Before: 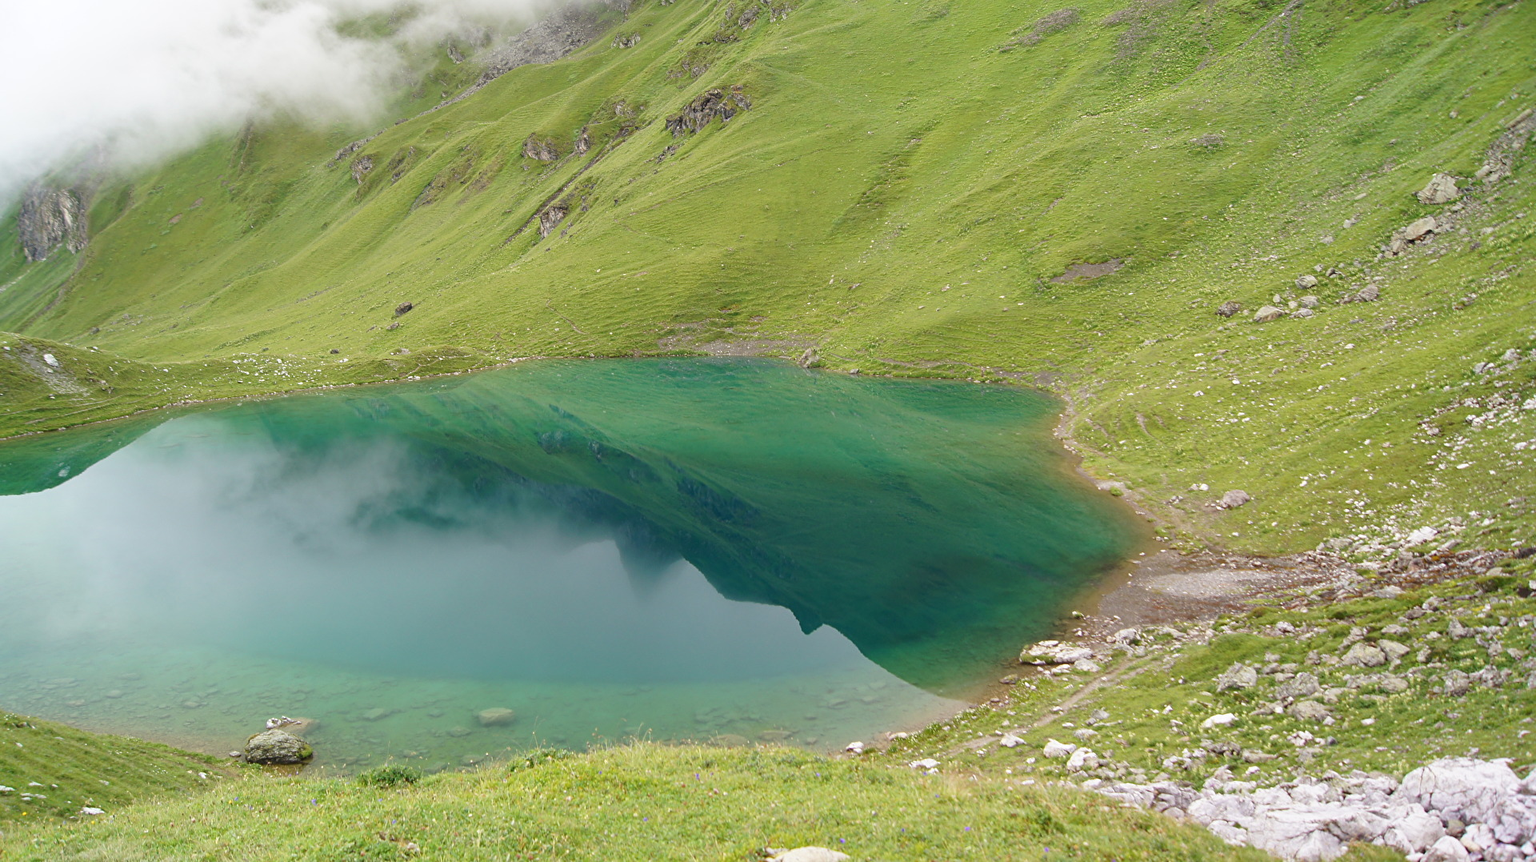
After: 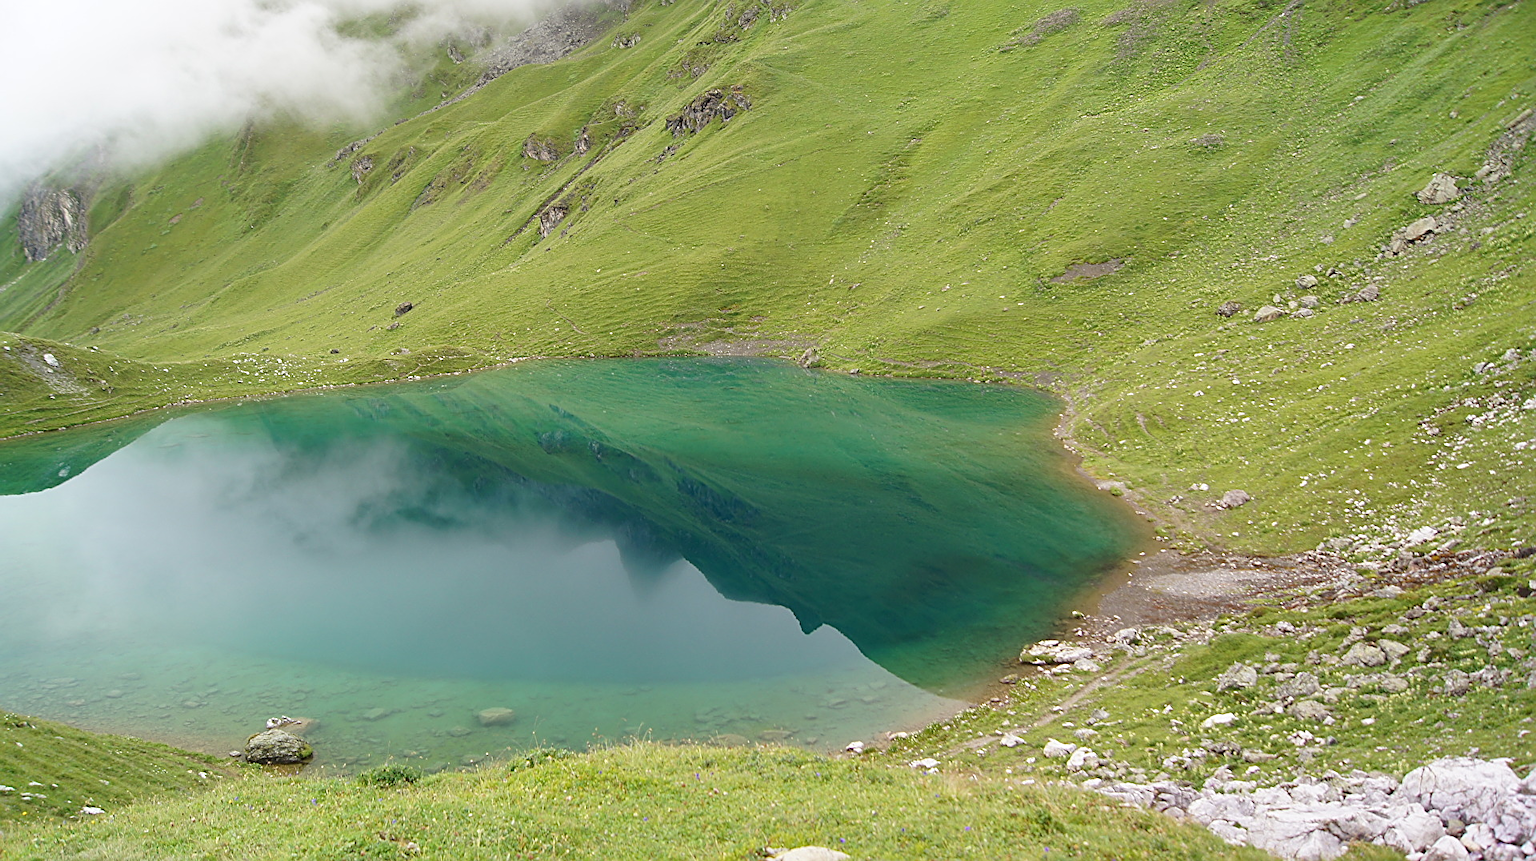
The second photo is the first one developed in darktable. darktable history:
sharpen: amount 0.491
